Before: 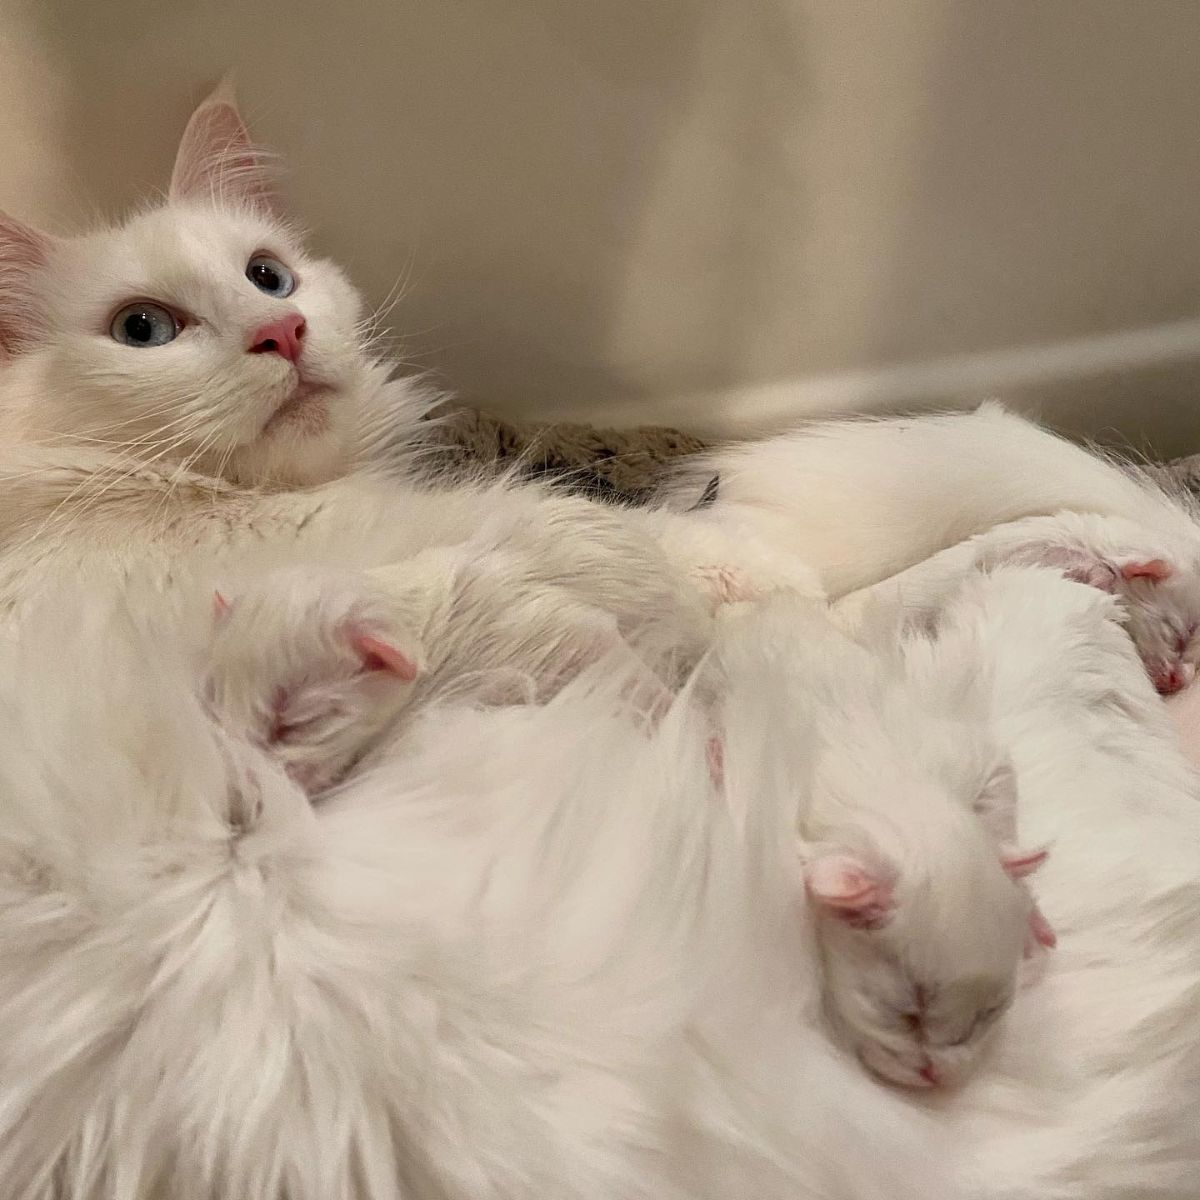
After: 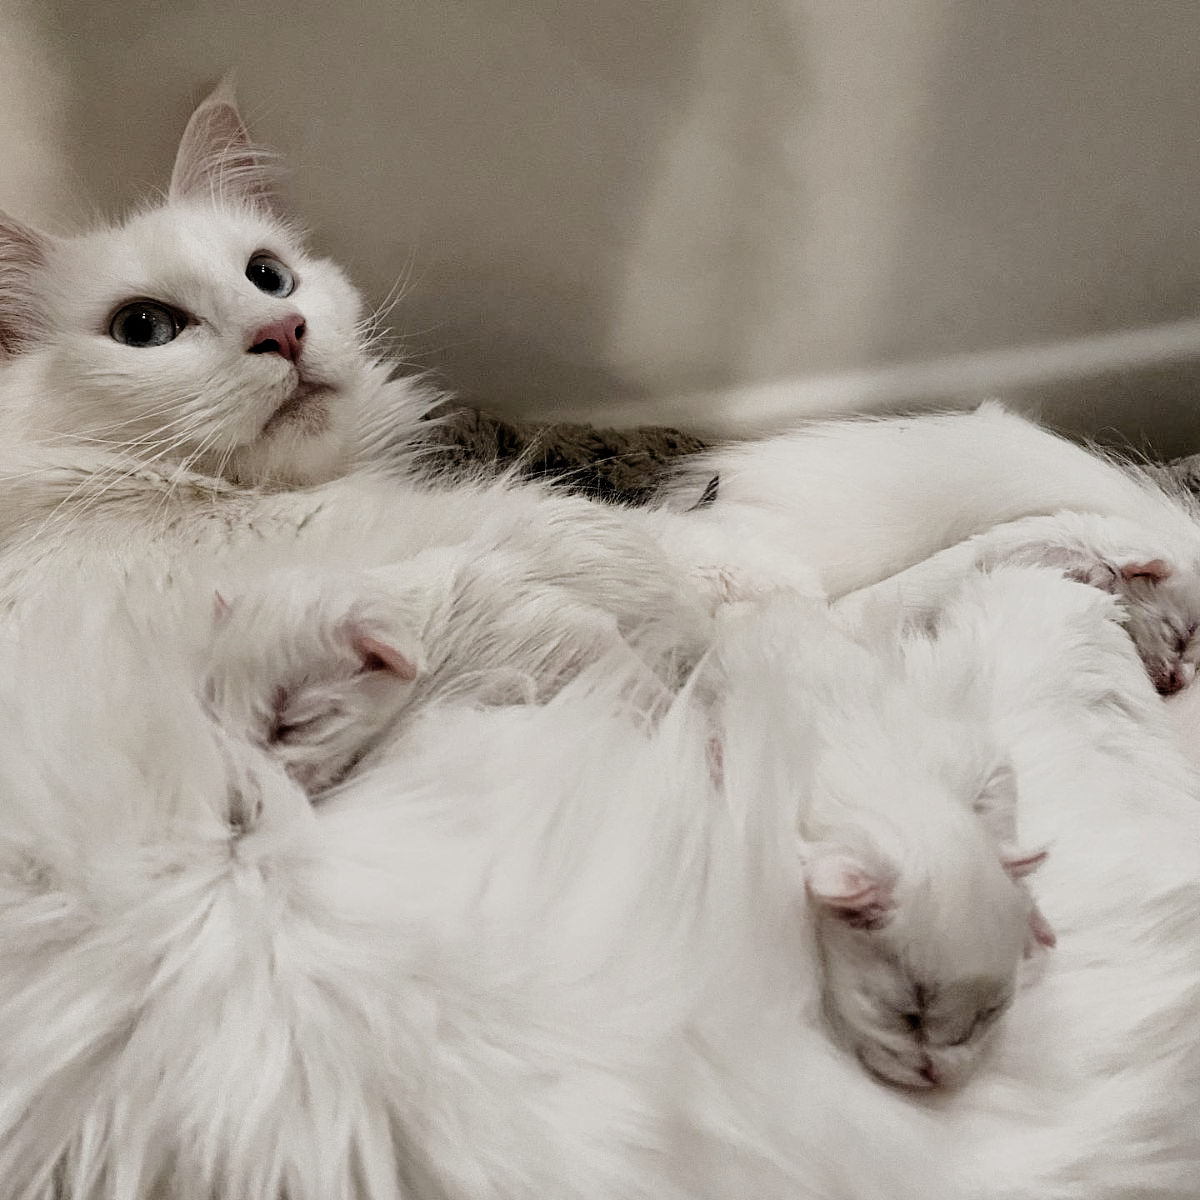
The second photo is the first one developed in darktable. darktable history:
filmic rgb: black relative exposure -5.04 EV, white relative exposure 3.52 EV, hardness 3.17, contrast 1.402, highlights saturation mix -29.35%, add noise in highlights 0.001, preserve chrominance no, color science v4 (2020)
